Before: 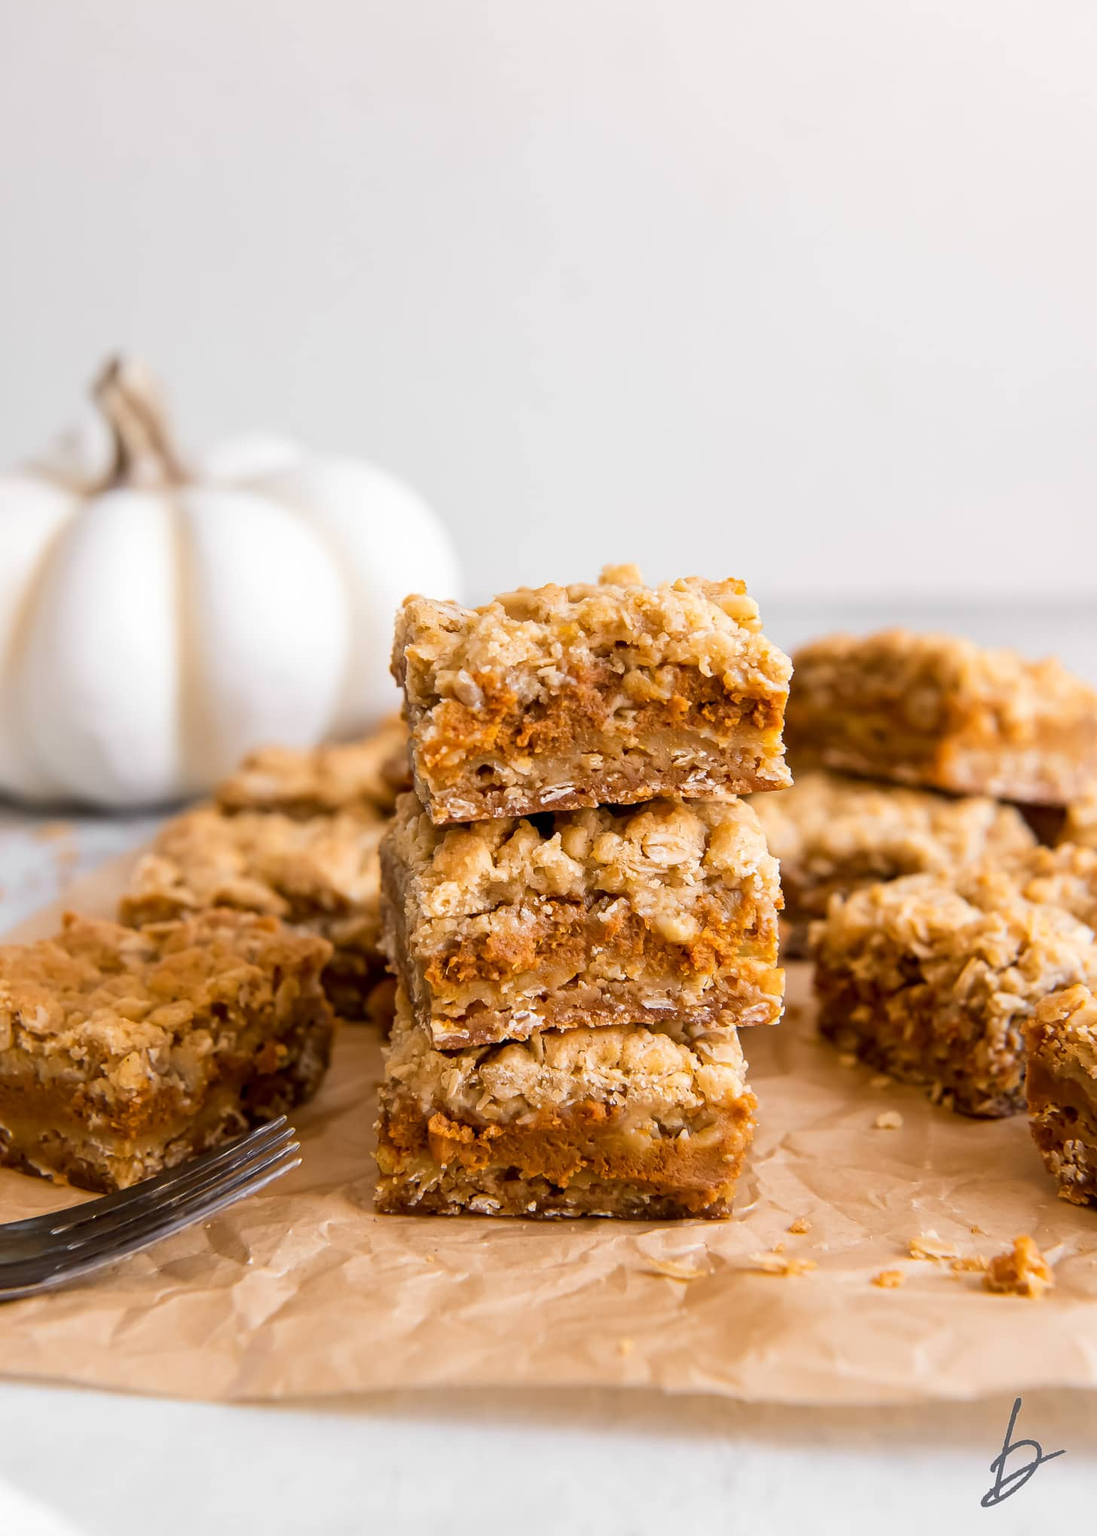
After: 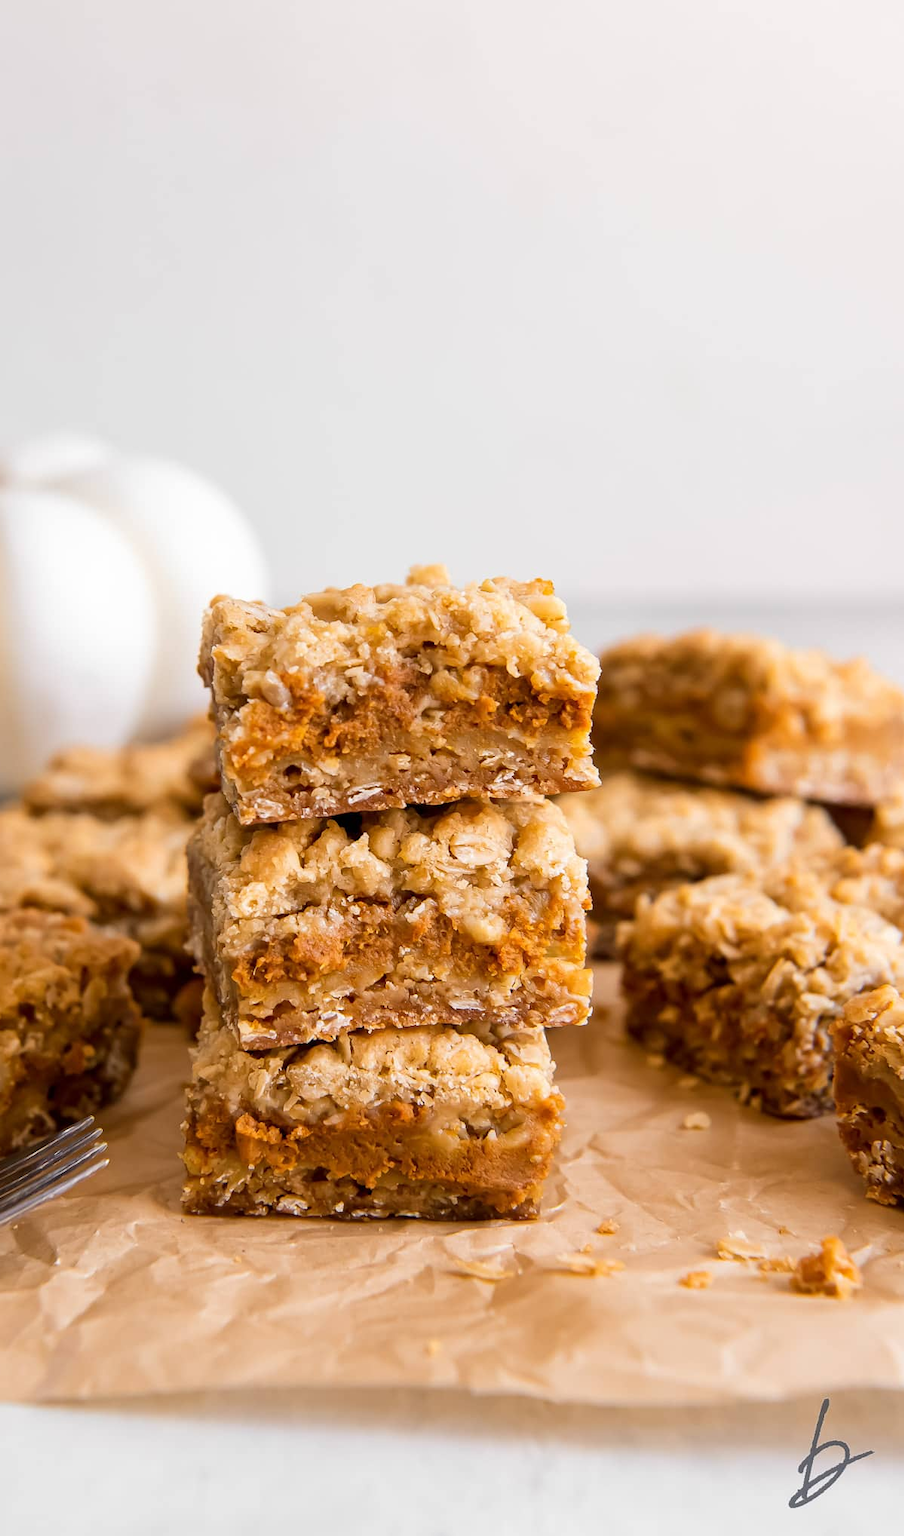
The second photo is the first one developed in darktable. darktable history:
crop: left 17.633%, bottom 0.032%
